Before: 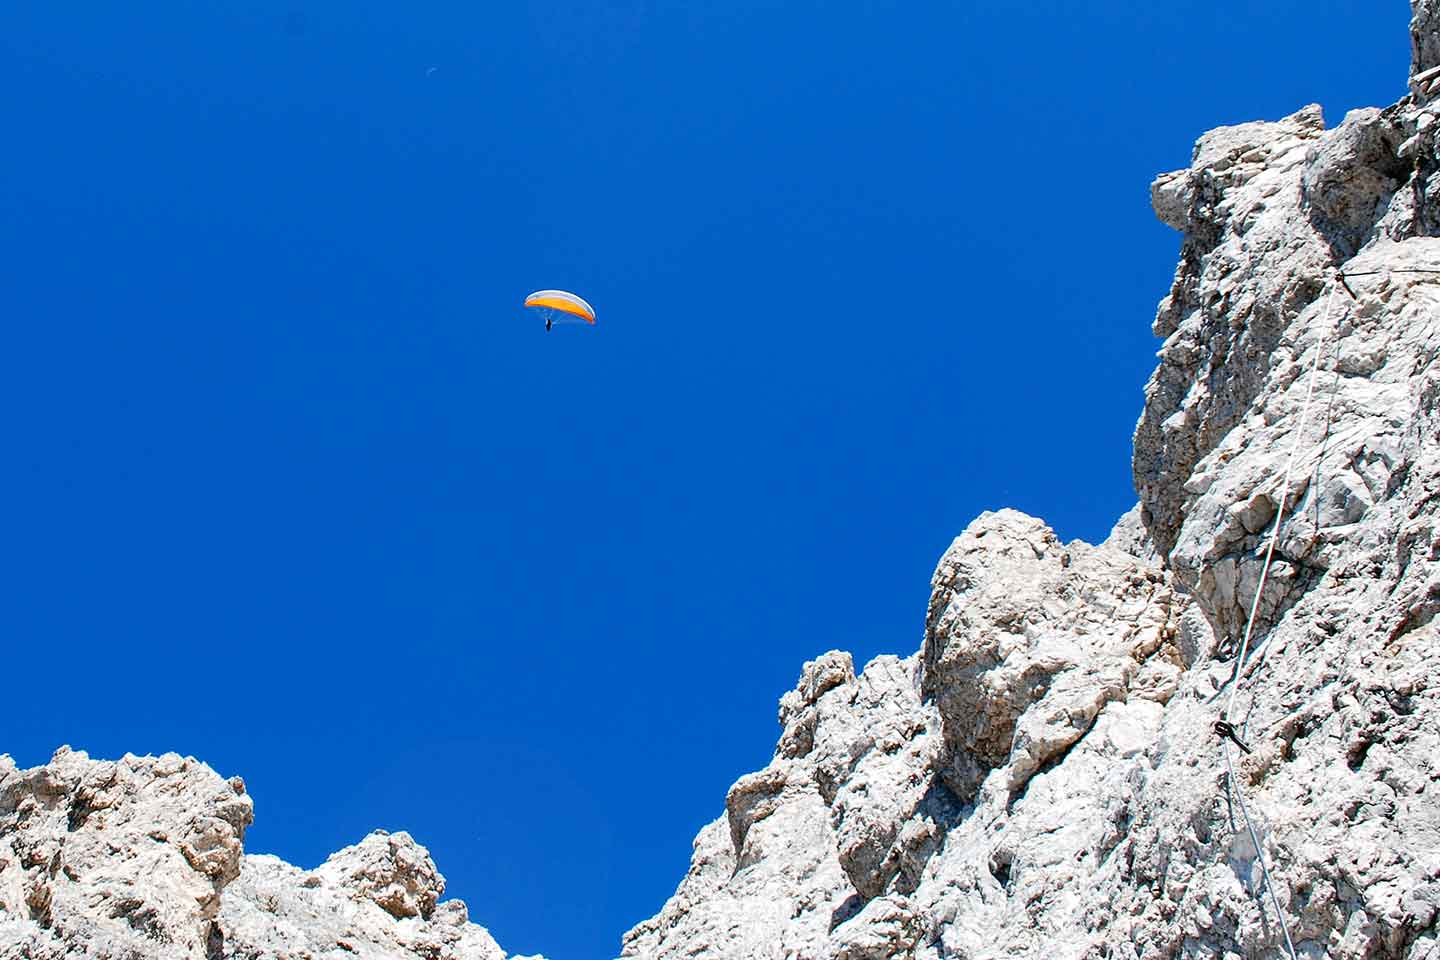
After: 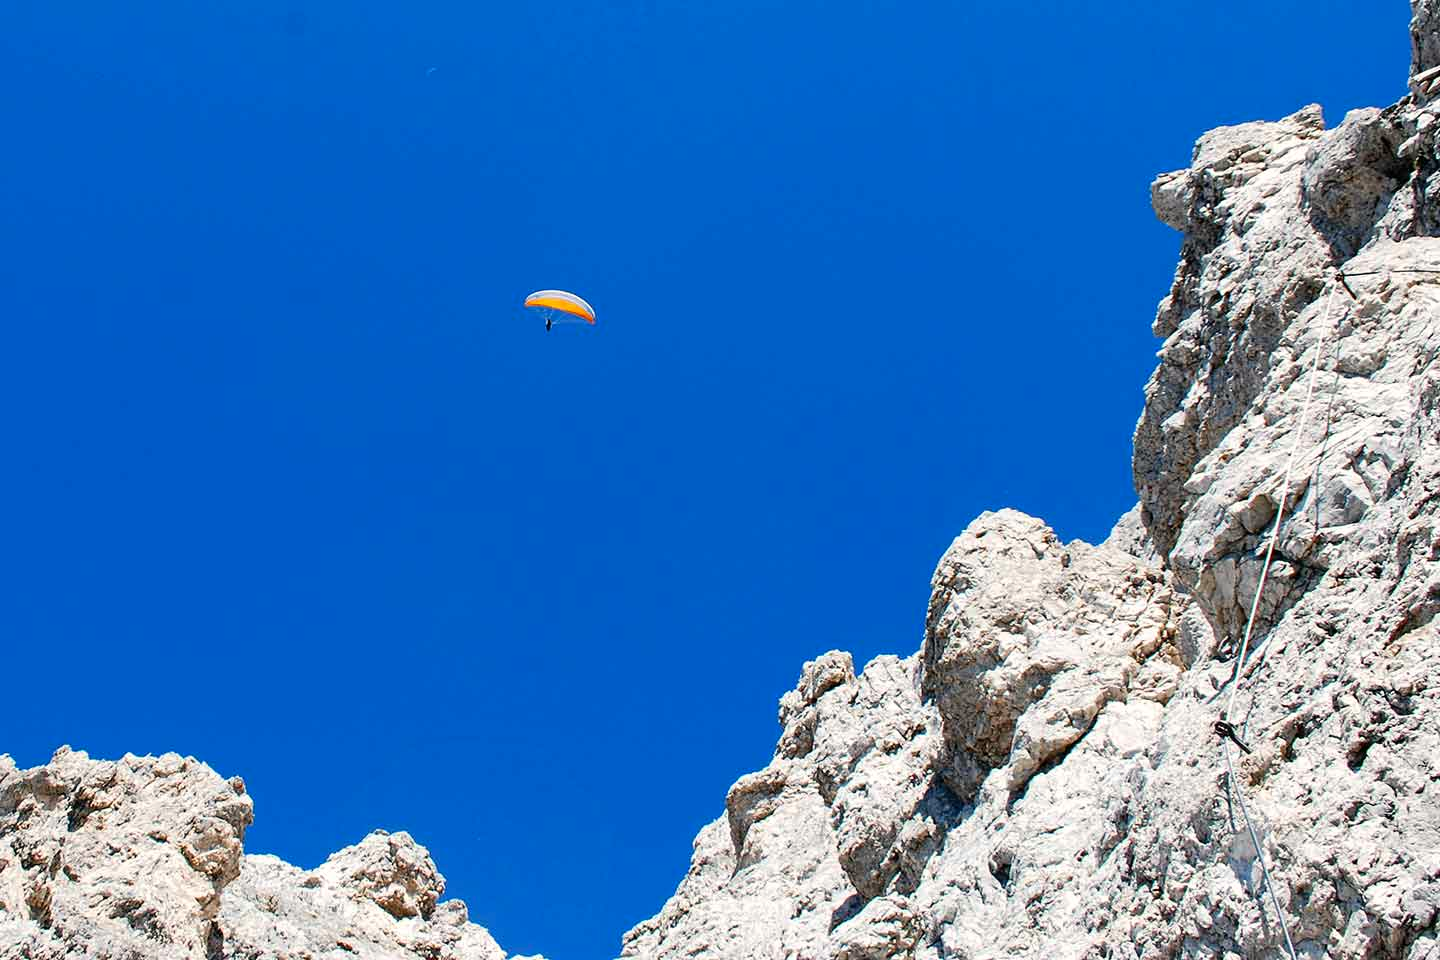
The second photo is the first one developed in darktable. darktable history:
color correction: highlights a* 0.811, highlights b* 2.86, saturation 1.06
